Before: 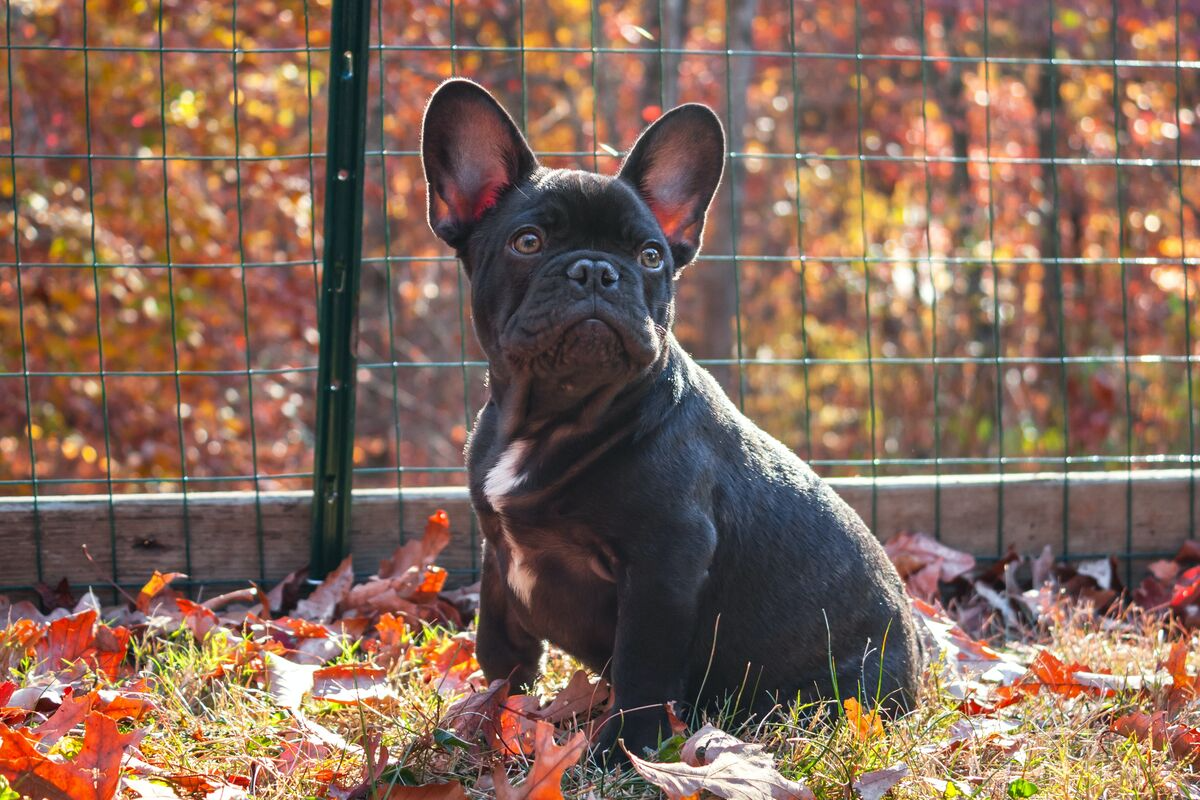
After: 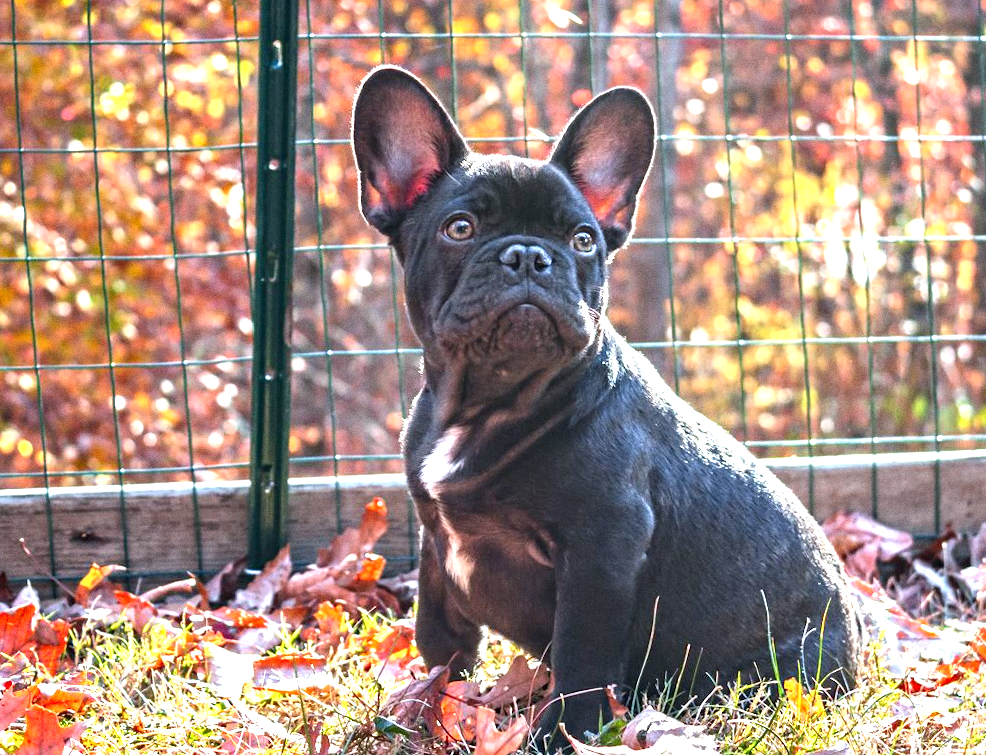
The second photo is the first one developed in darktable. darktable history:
crop and rotate: angle 1°, left 4.281%, top 0.642%, right 11.383%, bottom 2.486%
contrast equalizer: y [[0.5, 0.501, 0.525, 0.597, 0.58, 0.514], [0.5 ×6], [0.5 ×6], [0 ×6], [0 ×6]]
exposure: black level correction 0.001, exposure 1.116 EV, compensate highlight preservation false
grain: coarseness 0.09 ISO
white balance: red 0.967, blue 1.049
